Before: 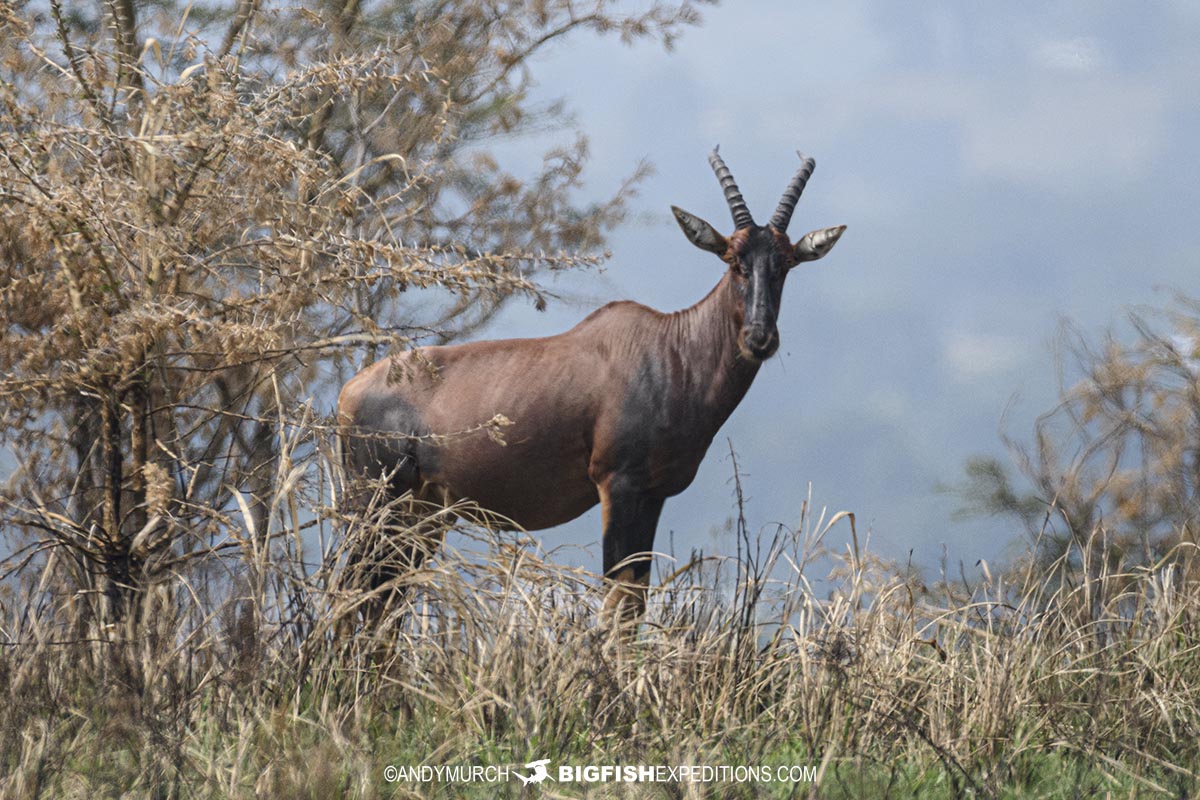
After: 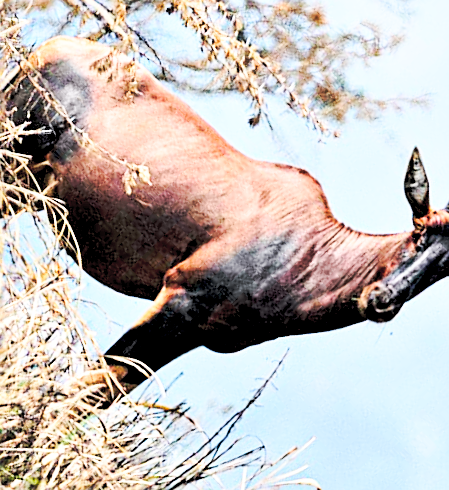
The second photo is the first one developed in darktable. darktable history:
crop and rotate: angle -45.88°, top 16.265%, right 0.954%, bottom 11.655%
contrast brightness saturation: contrast 0.097, brightness 0.318, saturation 0.148
contrast equalizer: y [[0.6 ×6], [0.55 ×6], [0 ×6], [0 ×6], [0 ×6]]
tone curve: curves: ch0 [(0, 0) (0.003, 0.003) (0.011, 0.011) (0.025, 0.025) (0.044, 0.045) (0.069, 0.07) (0.1, 0.101) (0.136, 0.138) (0.177, 0.18) (0.224, 0.228) (0.277, 0.281) (0.335, 0.34) (0.399, 0.405) (0.468, 0.475) (0.543, 0.551) (0.623, 0.633) (0.709, 0.72) (0.801, 0.813) (0.898, 0.907) (1, 1)], color space Lab, linked channels
exposure: black level correction 0.007, exposure 0.157 EV, compensate highlight preservation false
sharpen: on, module defaults
tone equalizer: -8 EV -0.572 EV
base curve: curves: ch0 [(0, 0) (0.032, 0.037) (0.105, 0.228) (0.435, 0.76) (0.856, 0.983) (1, 1)], preserve colors none
